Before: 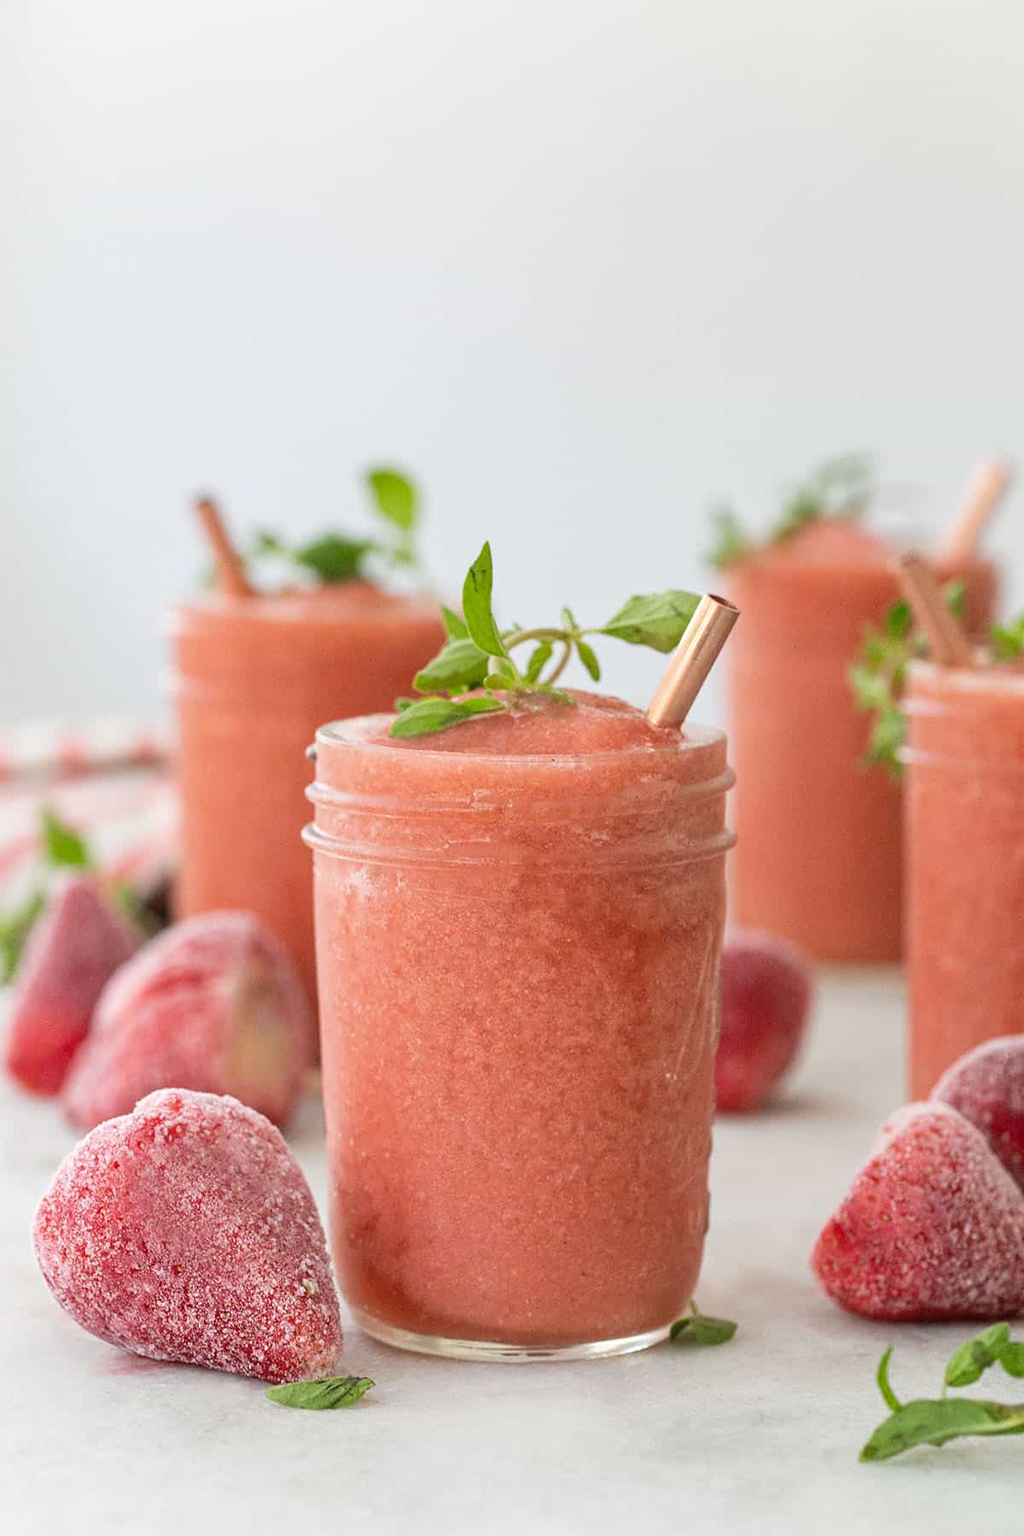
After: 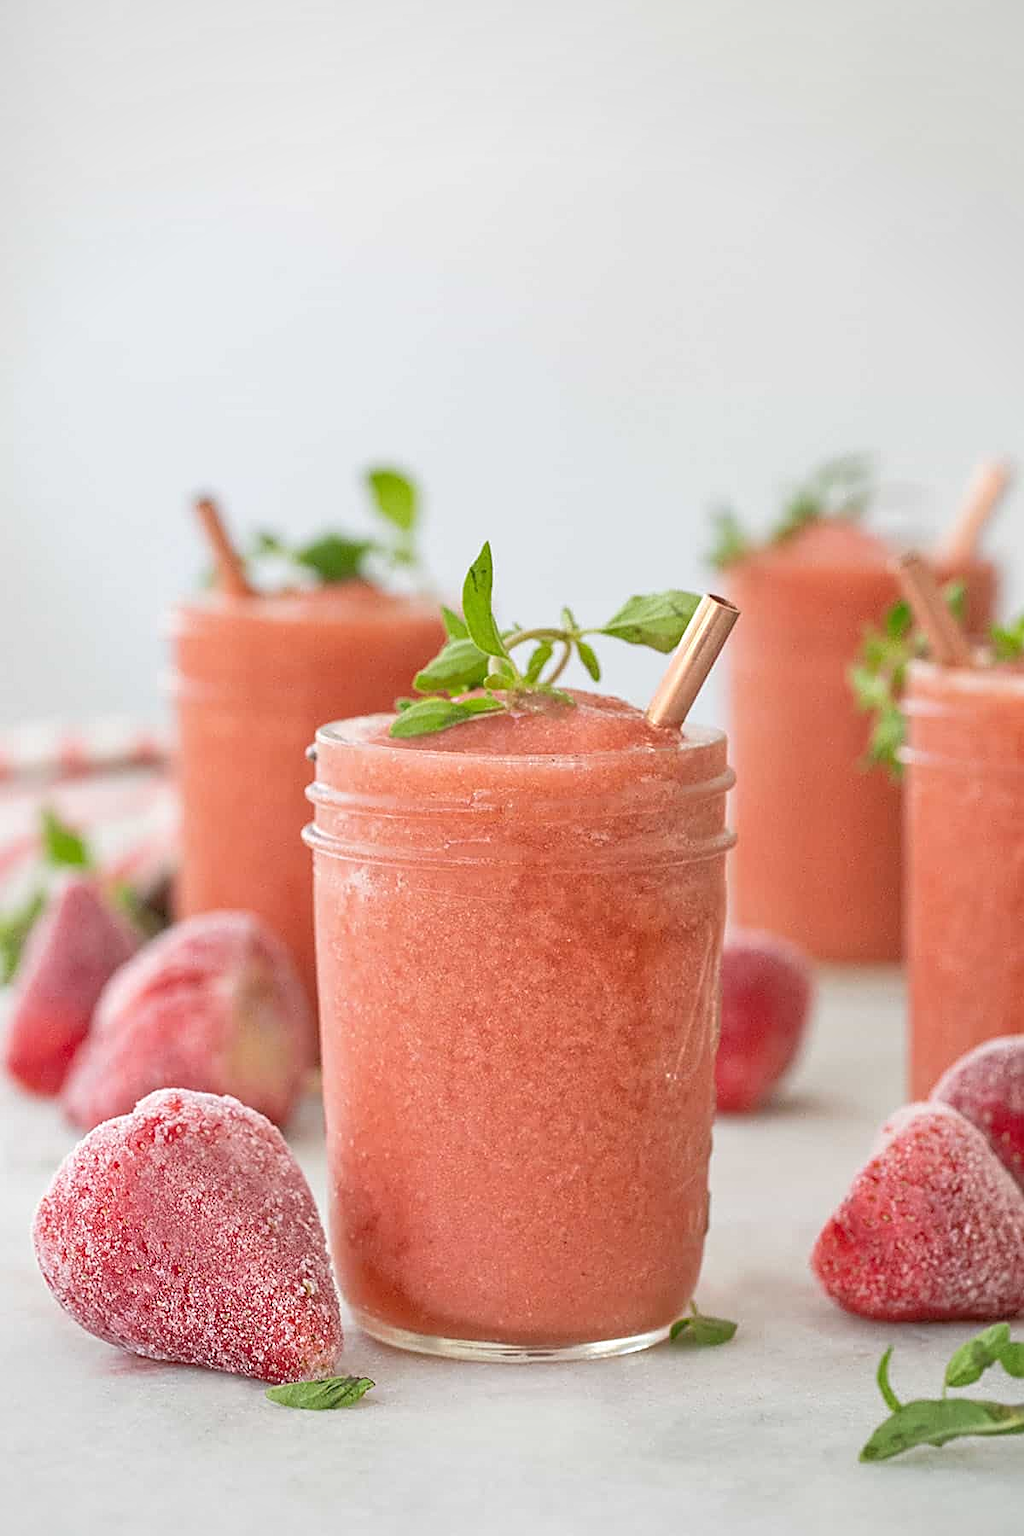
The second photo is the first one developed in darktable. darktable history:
sharpen: on, module defaults
vignetting: fall-off radius 92.54%, unbound false
tone equalizer: -7 EV 0.143 EV, -6 EV 0.575 EV, -5 EV 1.18 EV, -4 EV 1.3 EV, -3 EV 1.14 EV, -2 EV 0.6 EV, -1 EV 0.168 EV
